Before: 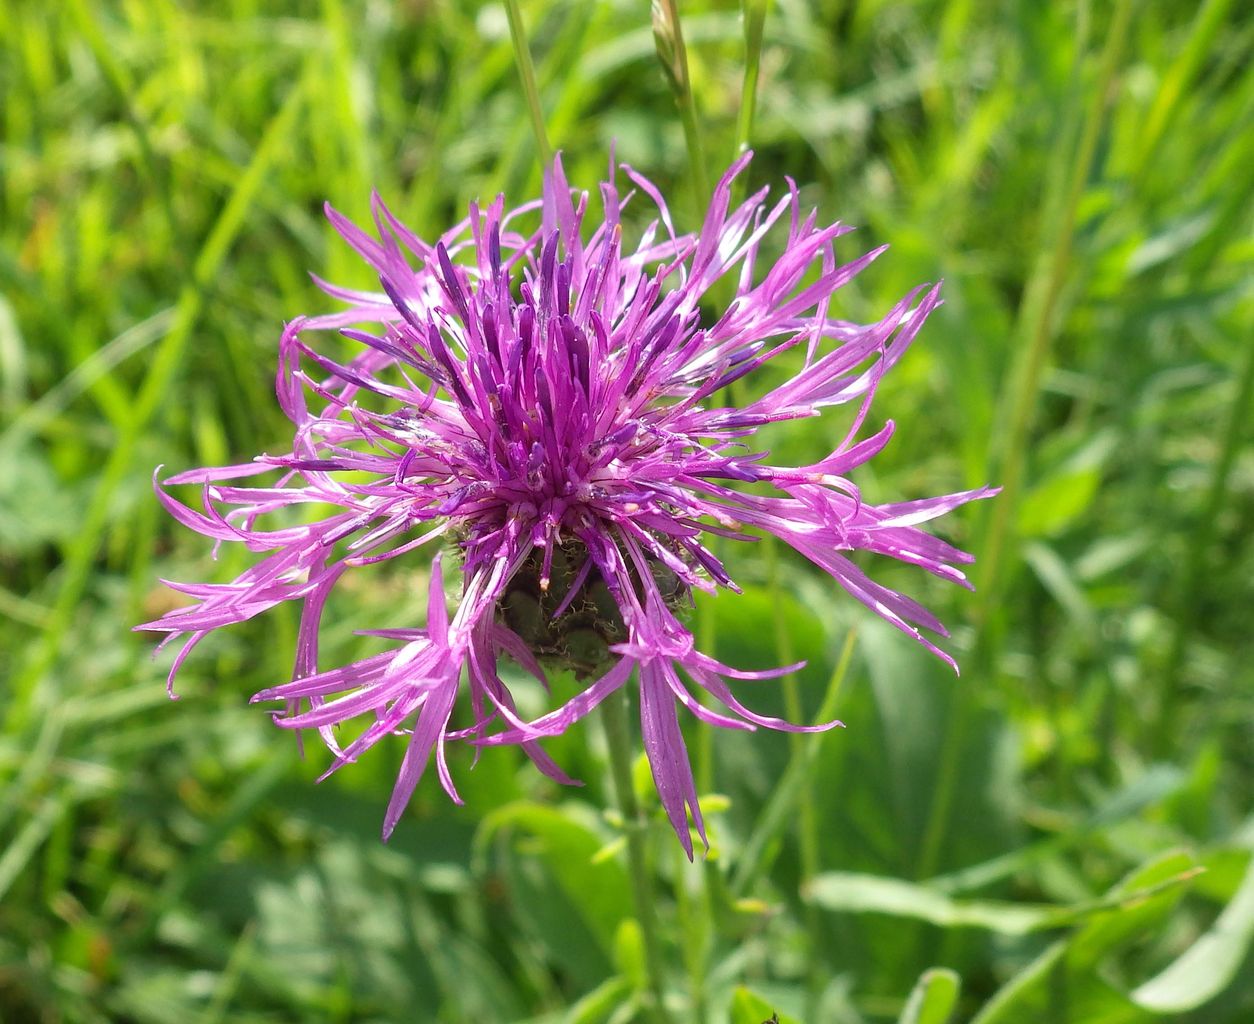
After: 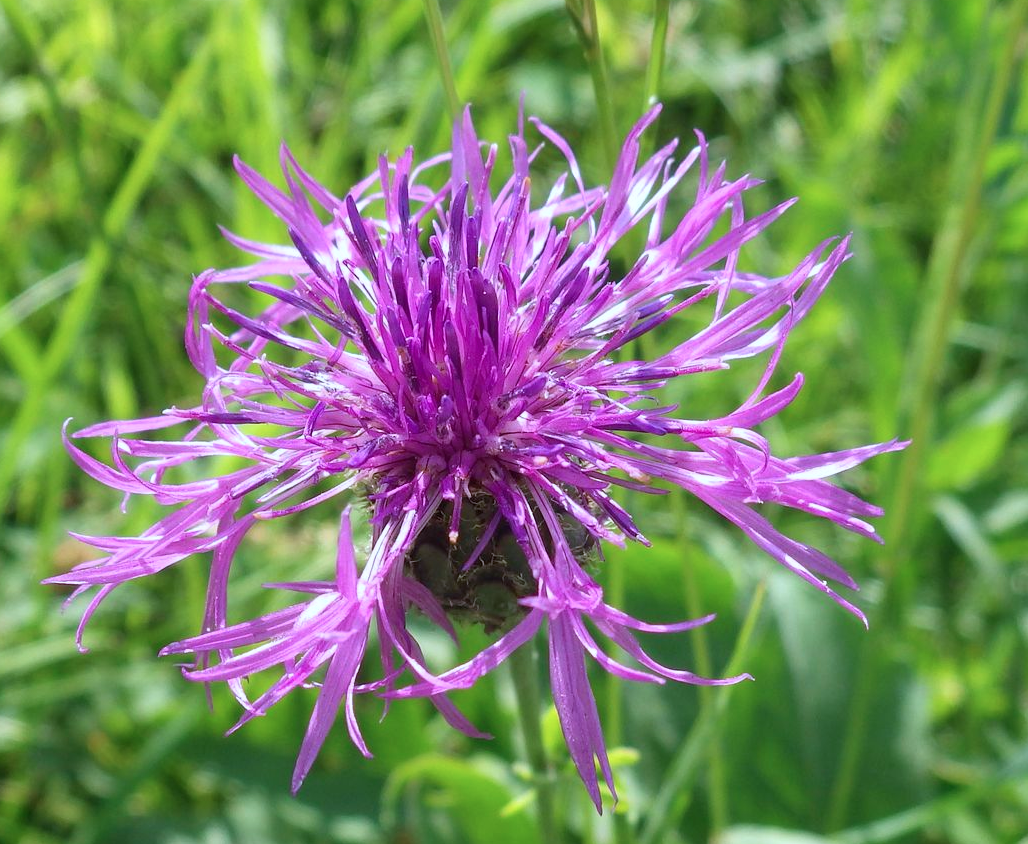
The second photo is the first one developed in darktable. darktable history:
color calibration: gray › normalize channels true, illuminant custom, x 0.371, y 0.383, temperature 4280.42 K, gamut compression 0.025
crop and rotate: left 7.333%, top 4.628%, right 10.61%, bottom 12.945%
